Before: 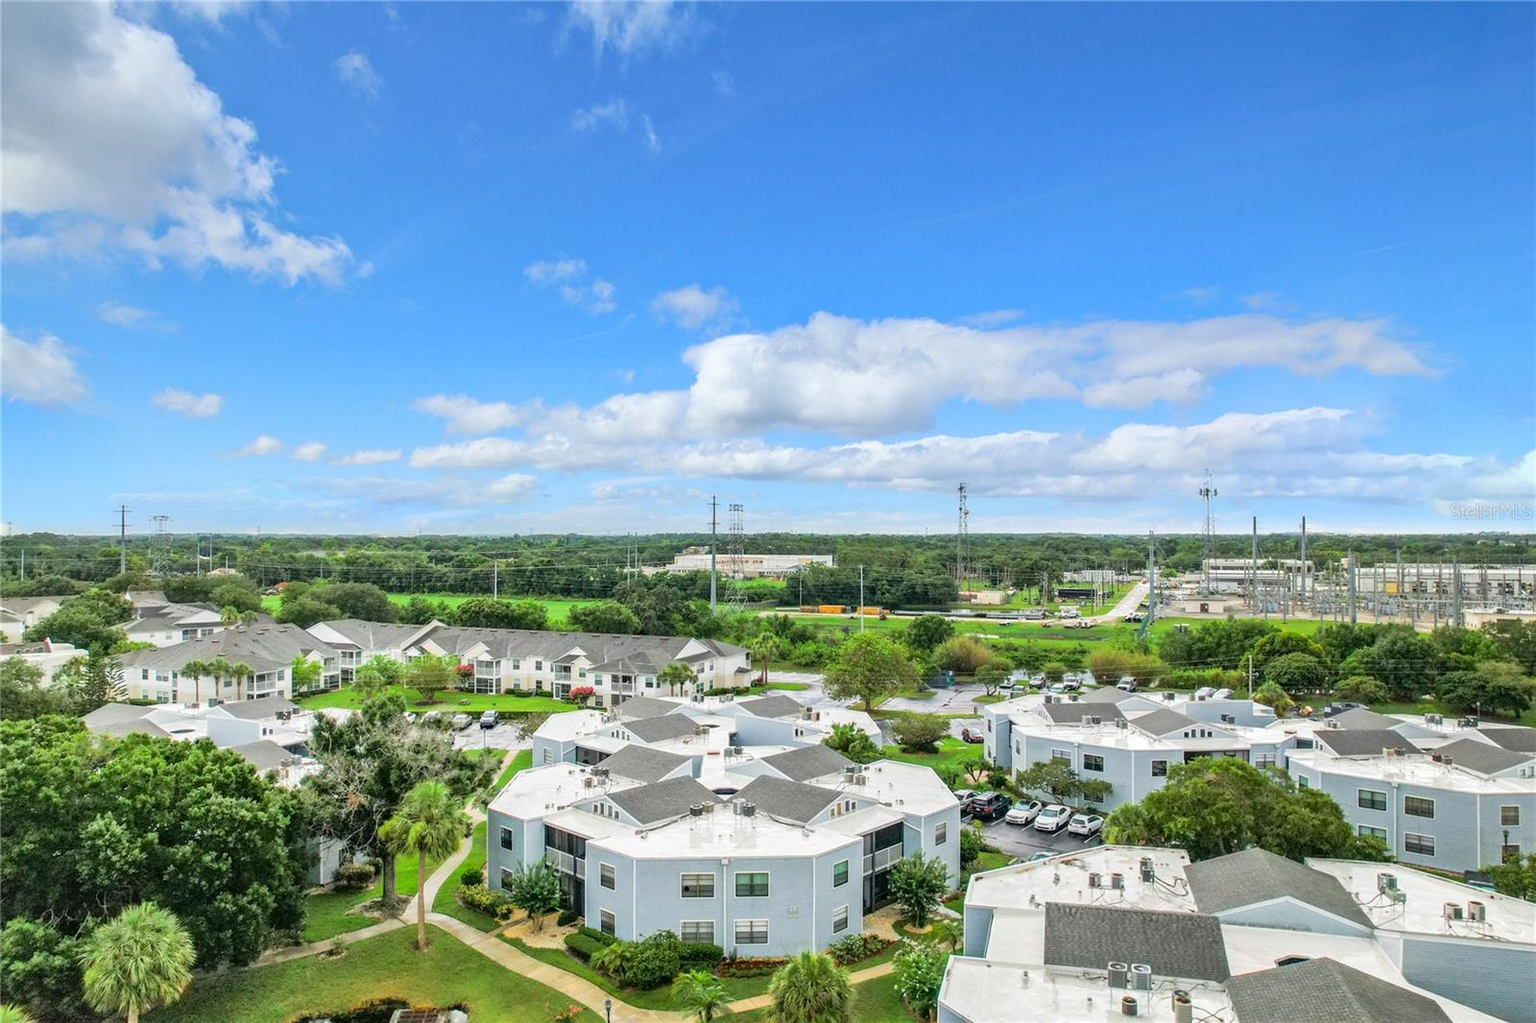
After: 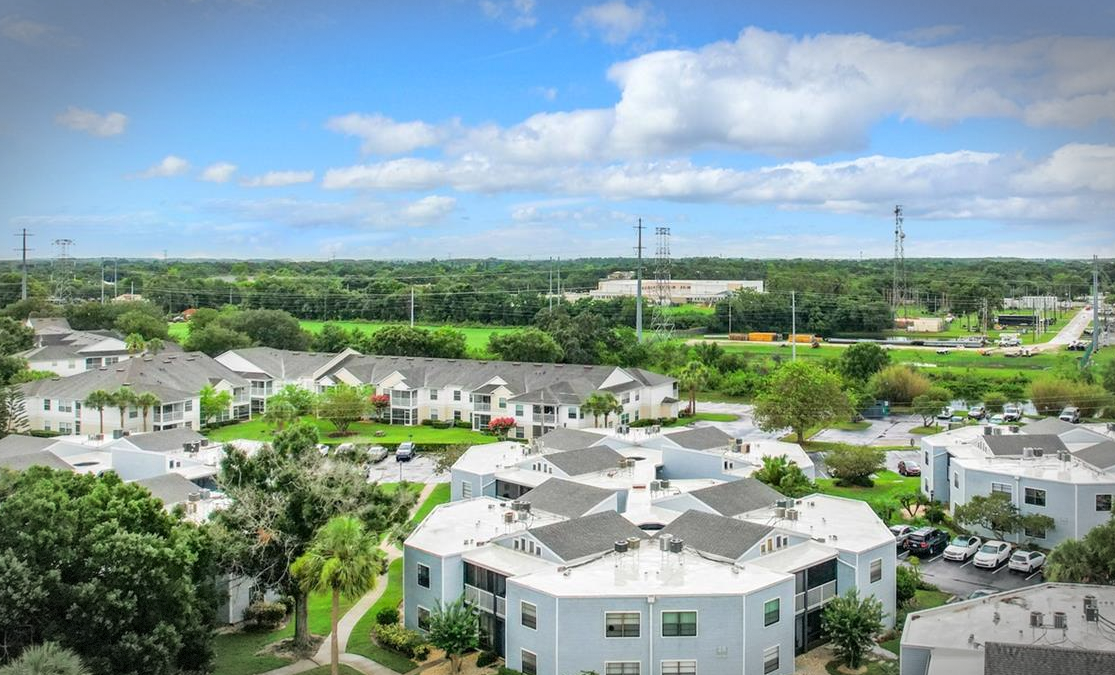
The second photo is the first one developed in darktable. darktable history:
exposure: exposure 0.014 EV, compensate exposure bias true, compensate highlight preservation false
crop: left 6.552%, top 28.02%, right 23.758%, bottom 8.586%
vignetting: automatic ratio true, dithering 8-bit output
